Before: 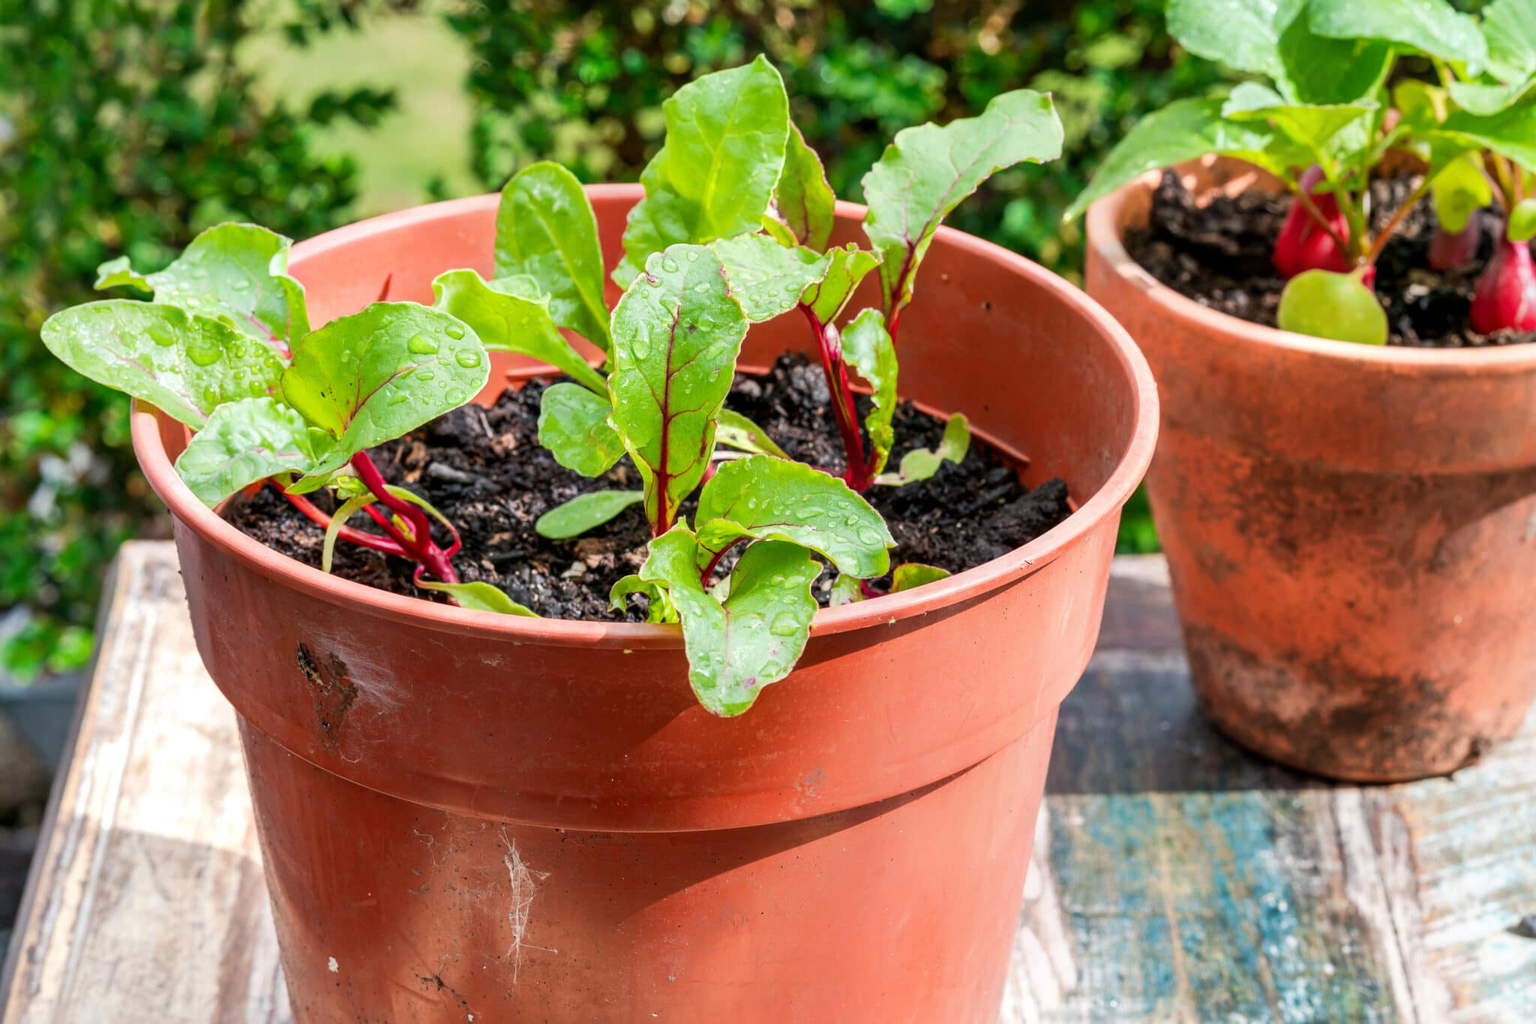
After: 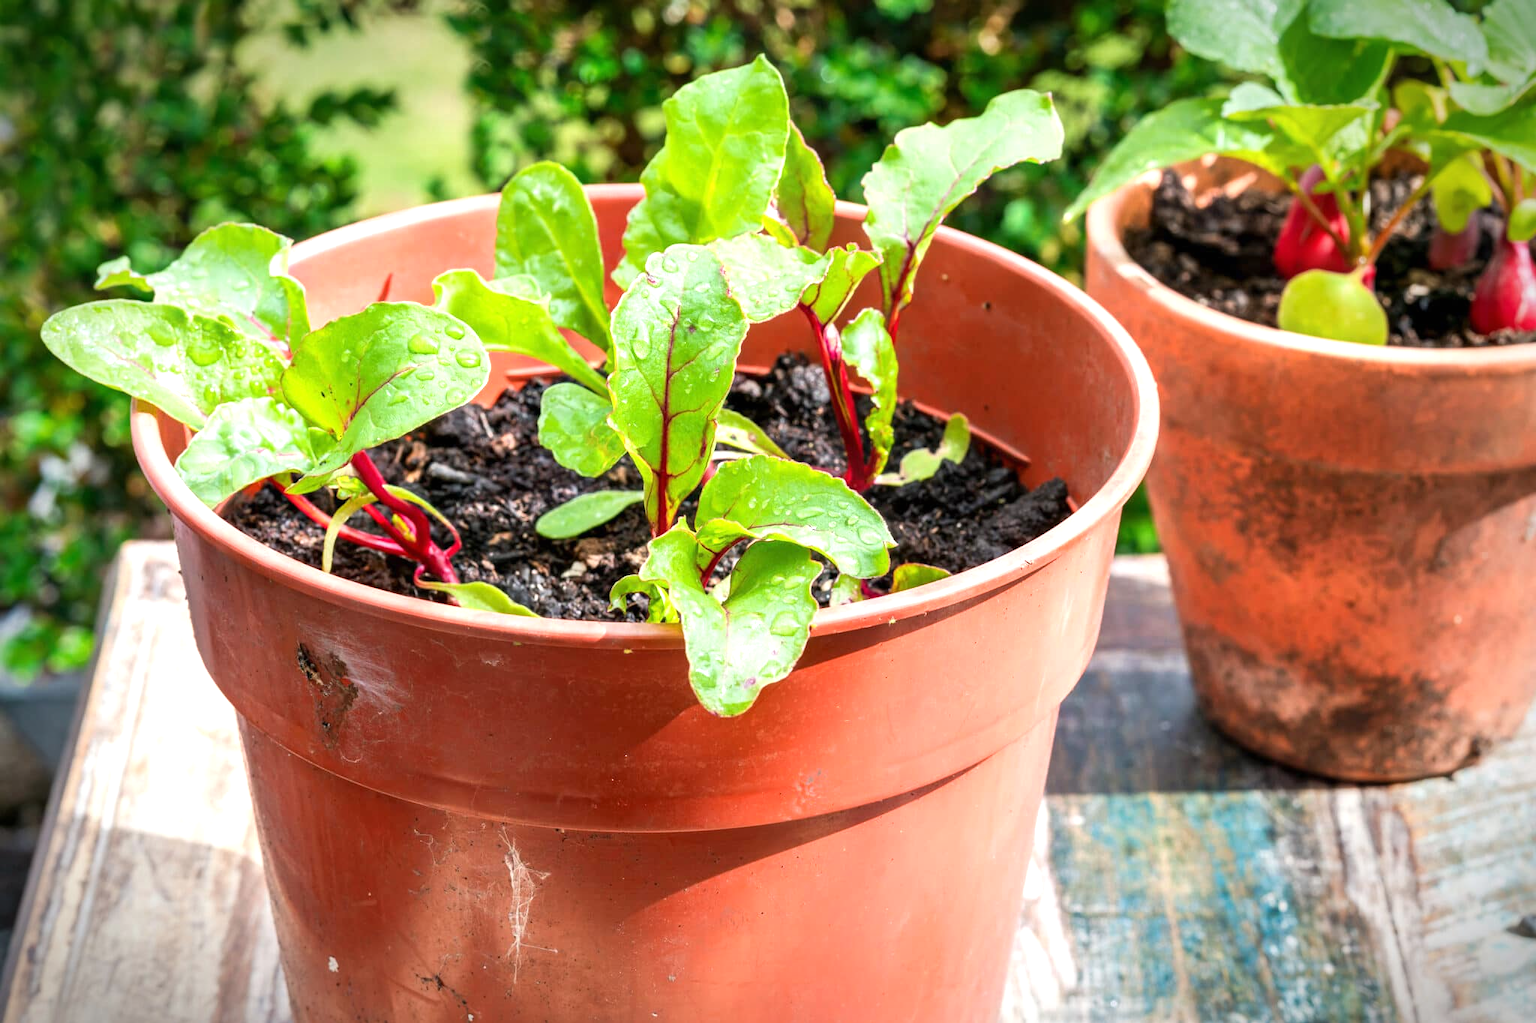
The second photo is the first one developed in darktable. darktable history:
exposure: black level correction 0, exposure 0.588 EV, compensate exposure bias true, compensate highlight preservation false
vignetting: fall-off start 79.47%, brightness -0.637, saturation -0.012, width/height ratio 1.328
